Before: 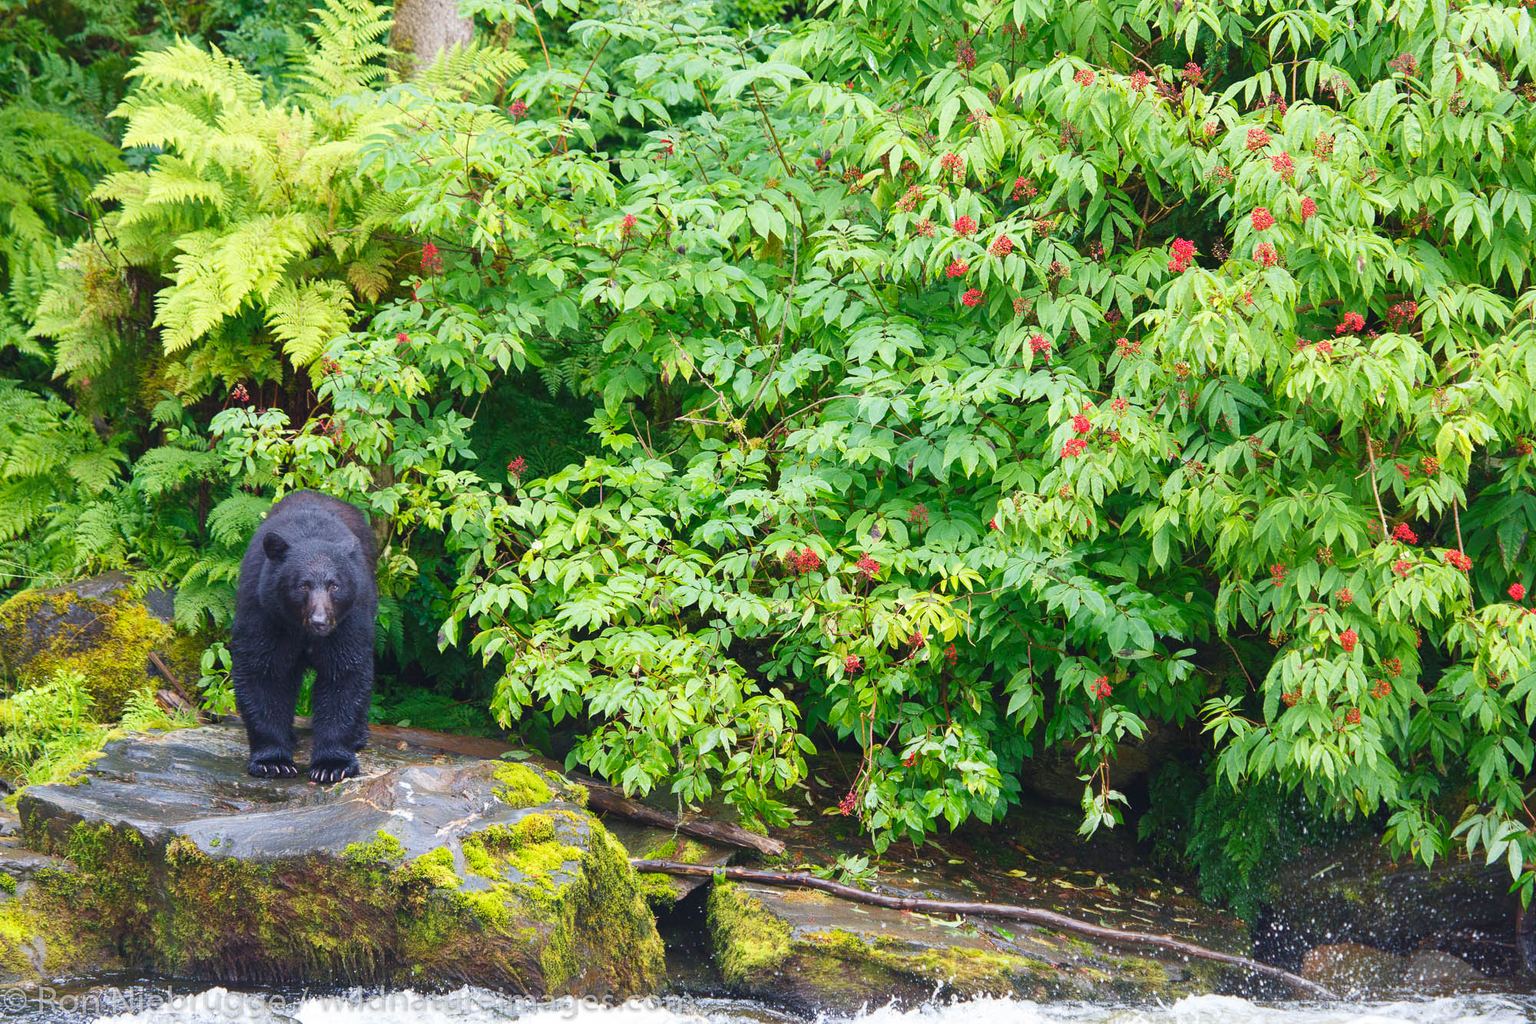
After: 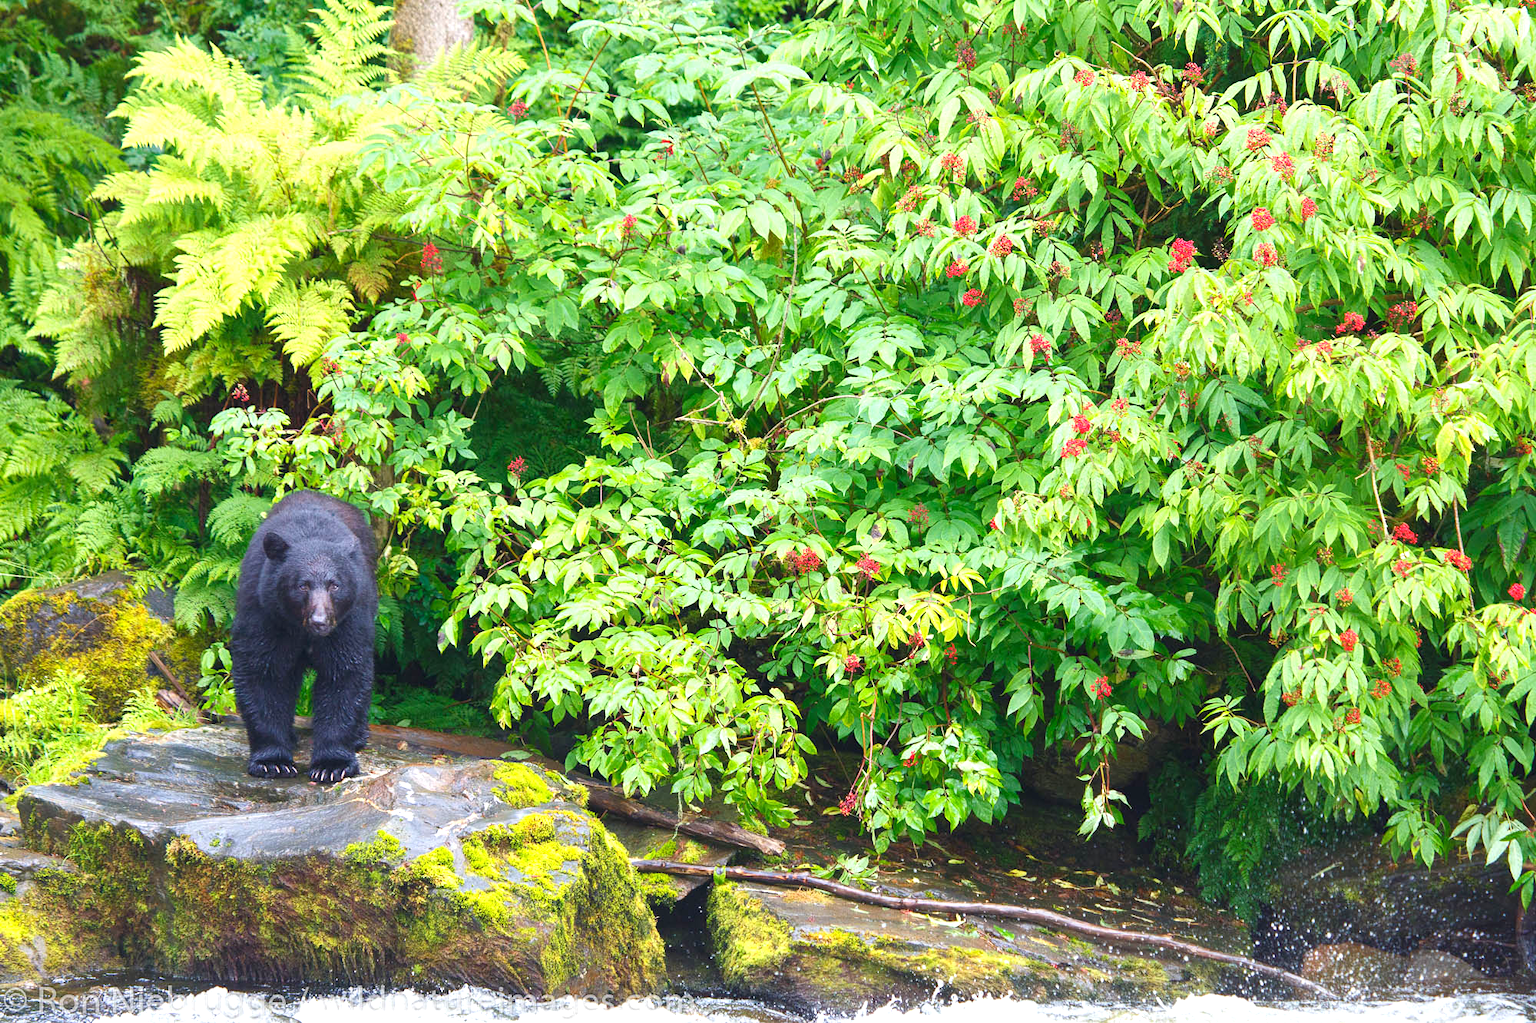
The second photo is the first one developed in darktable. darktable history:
exposure: black level correction 0.001, exposure 0.498 EV, compensate highlight preservation false
tone equalizer: on, module defaults
